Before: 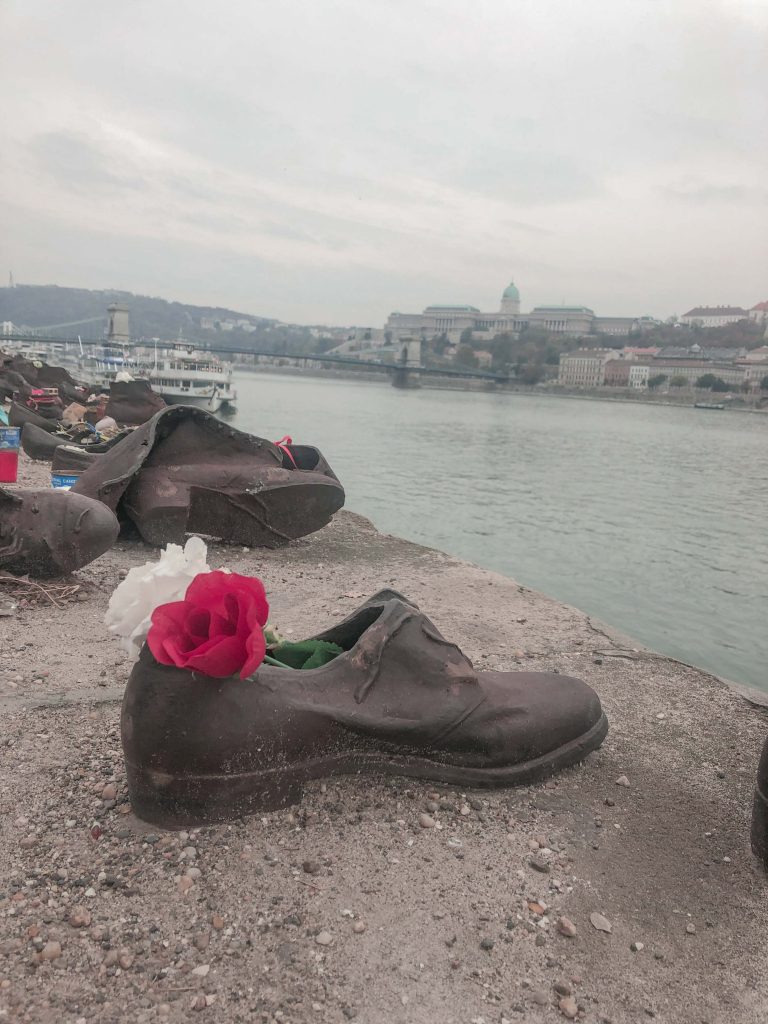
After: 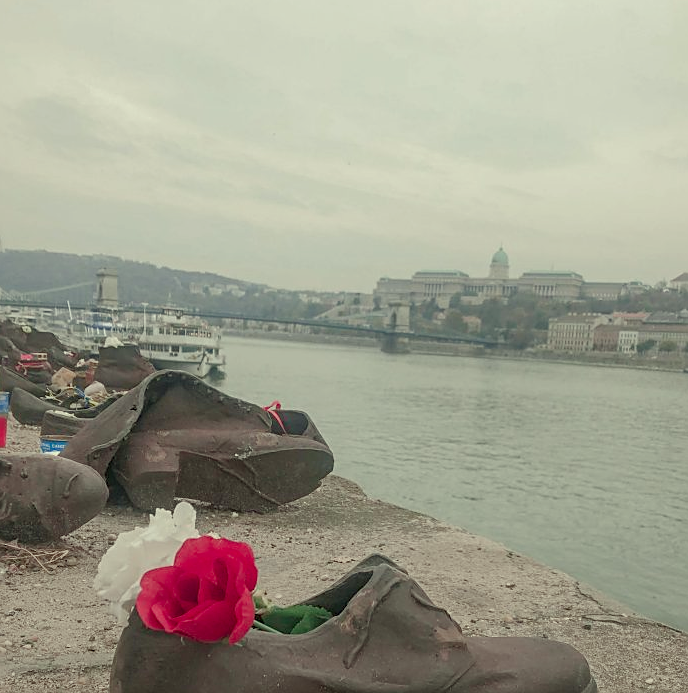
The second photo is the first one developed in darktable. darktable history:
crop: left 1.509%, top 3.452%, right 7.696%, bottom 28.452%
sharpen: on, module defaults
color correction: highlights a* -5.94, highlights b* 11.19
exposure: black level correction 0.001, compensate highlight preservation false
color balance rgb: shadows lift › chroma 1%, shadows lift › hue 113°, highlights gain › chroma 0.2%, highlights gain › hue 333°, perceptual saturation grading › global saturation 20%, perceptual saturation grading › highlights -50%, perceptual saturation grading › shadows 25%, contrast -10%
